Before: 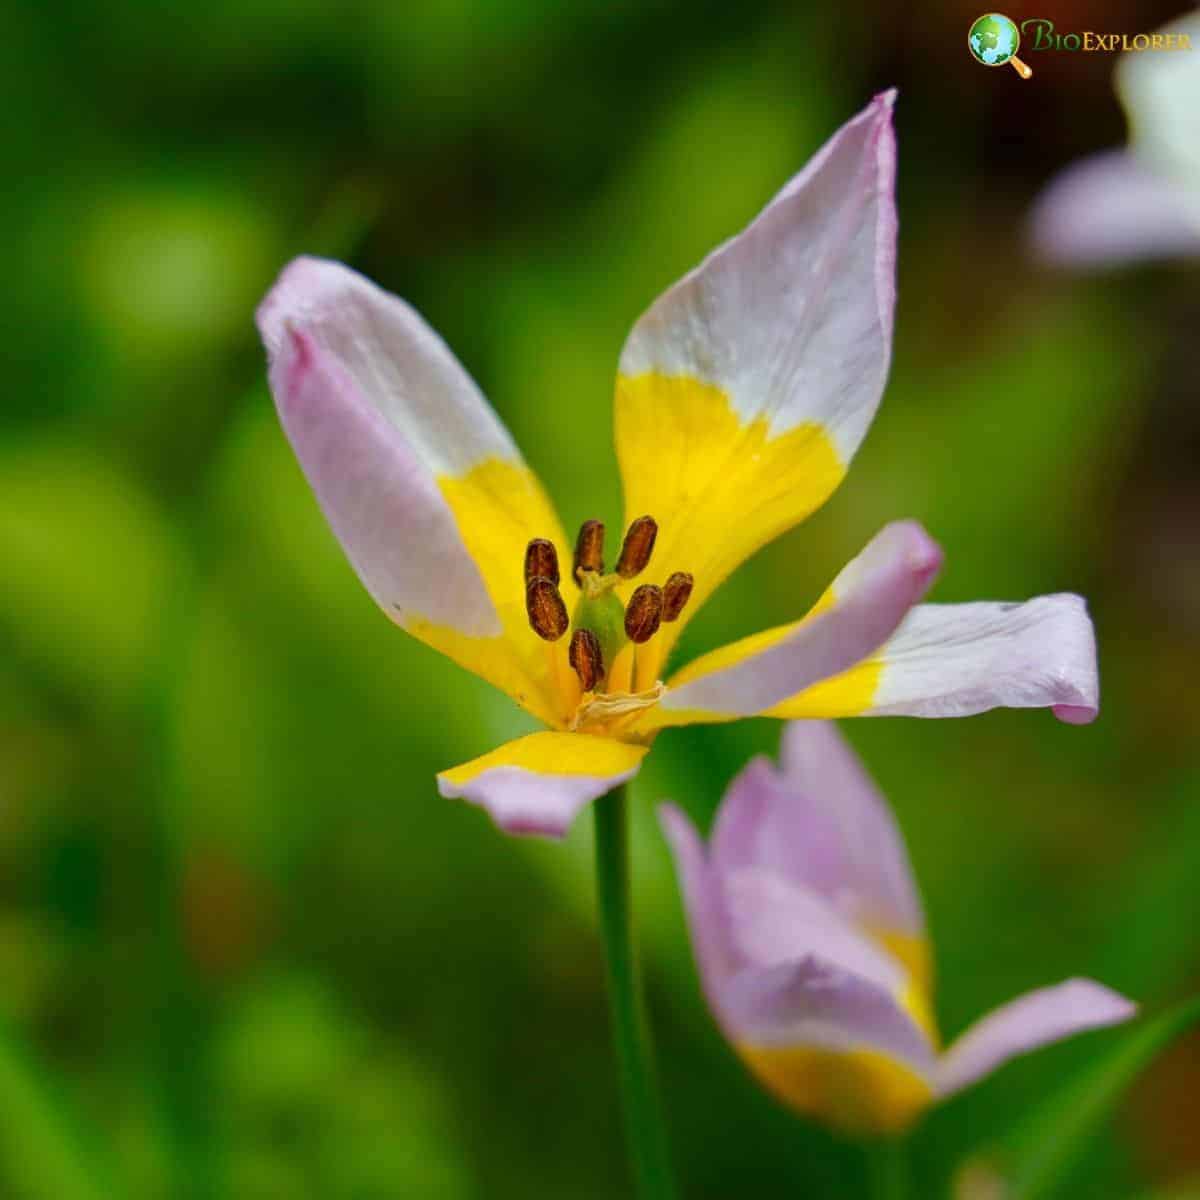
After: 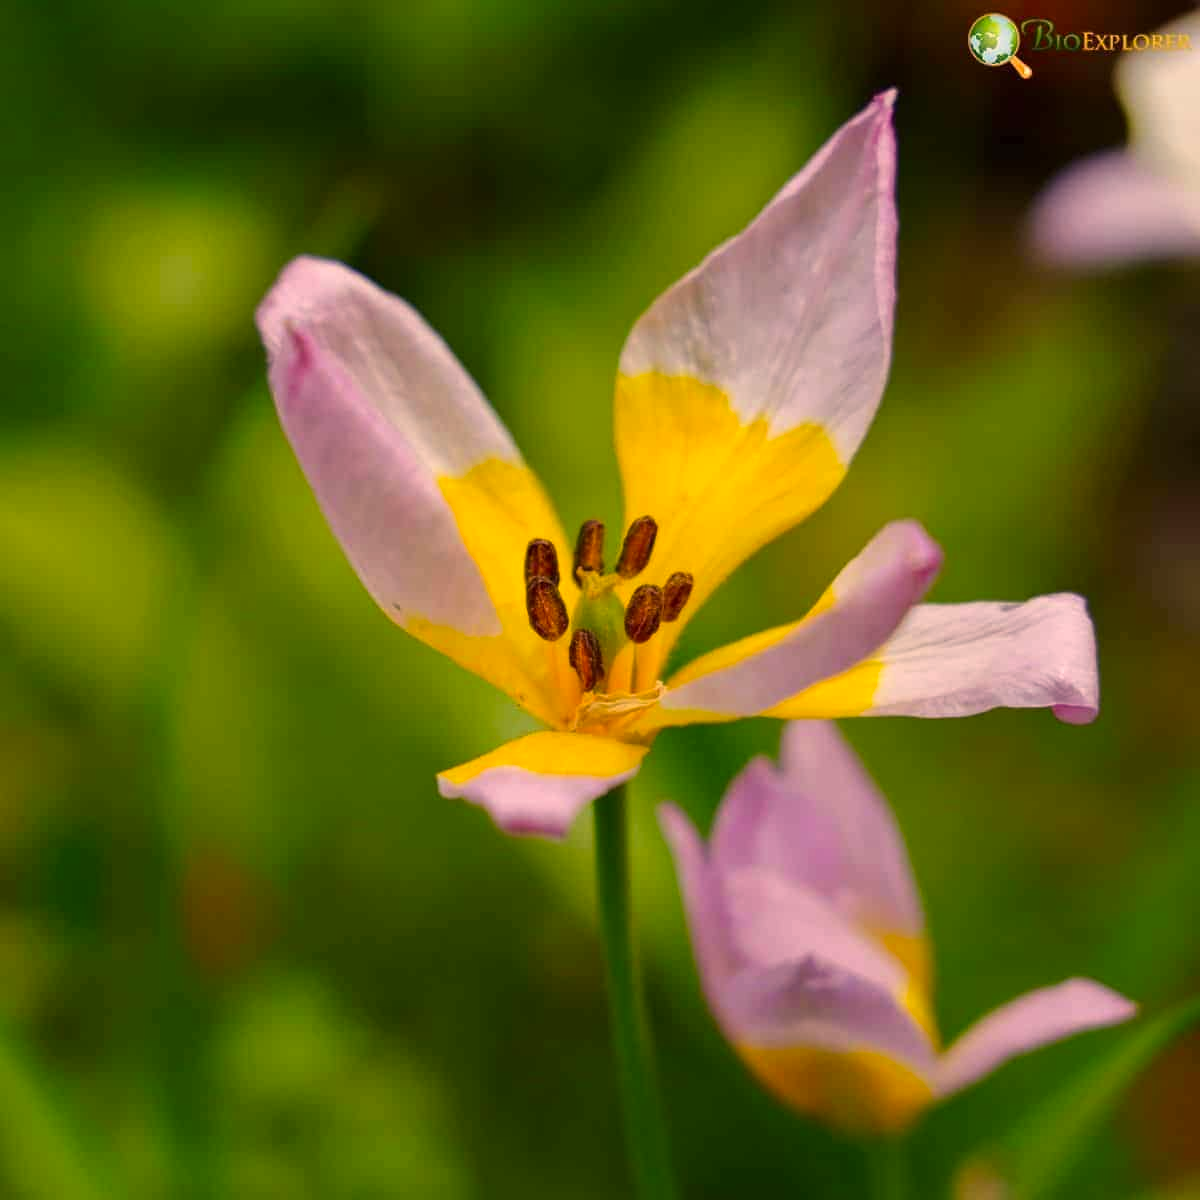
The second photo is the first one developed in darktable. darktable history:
color correction: highlights a* 17.7, highlights b* 18.46
